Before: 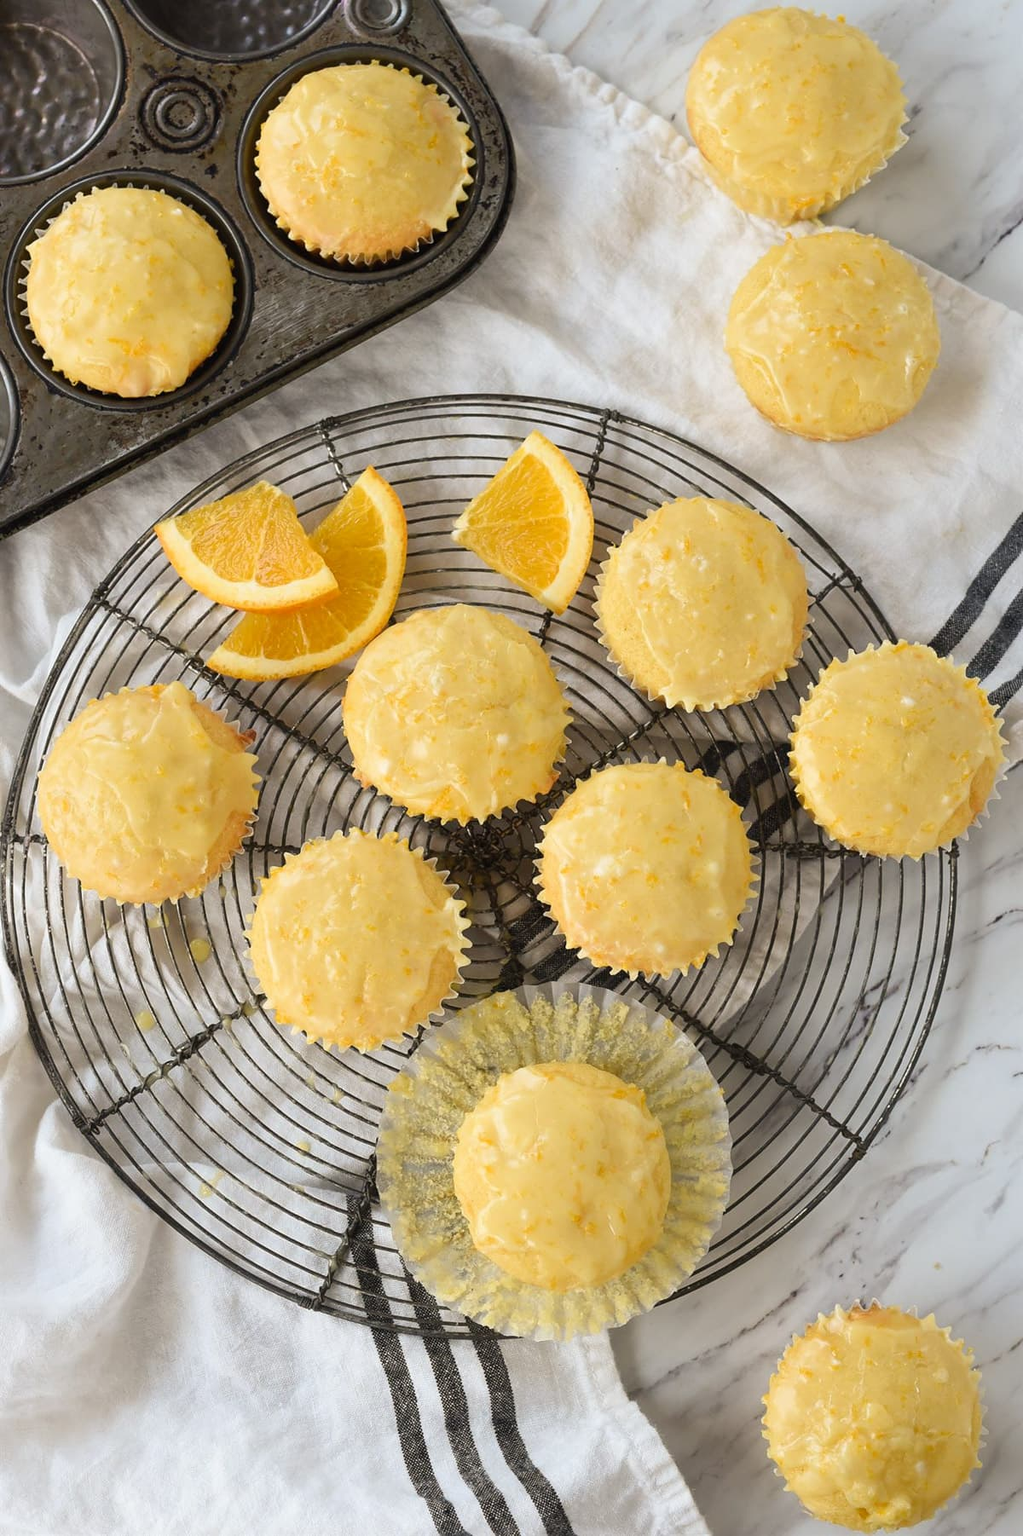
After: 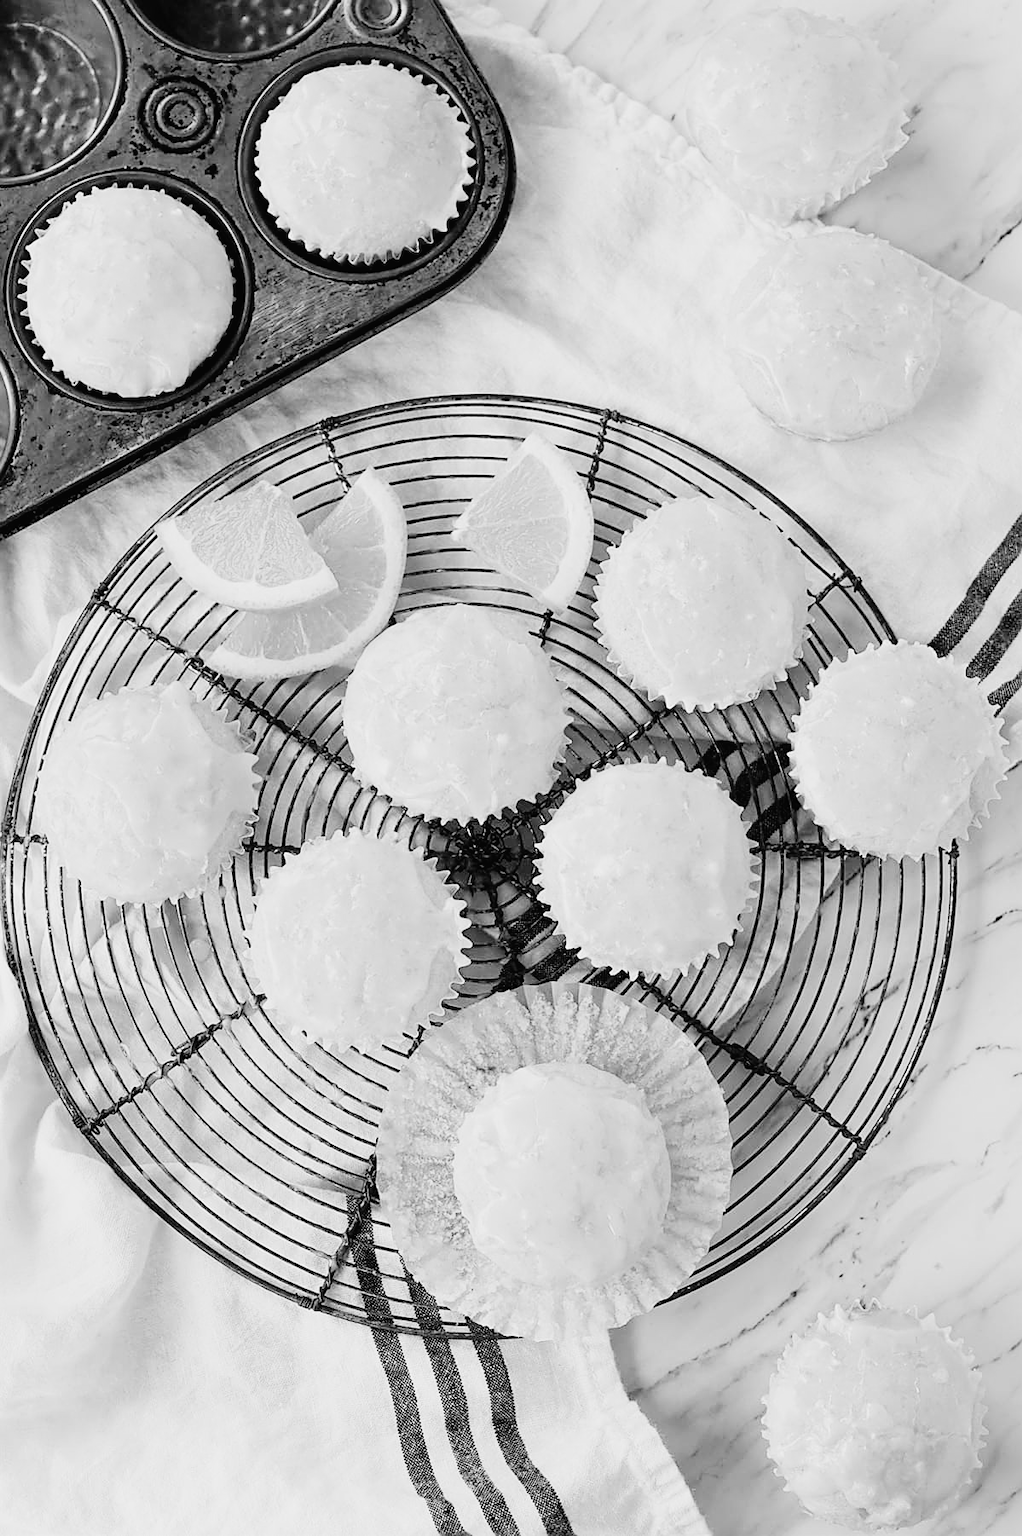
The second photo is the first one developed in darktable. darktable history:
color zones: curves: ch1 [(0, -0.394) (0.143, -0.394) (0.286, -0.394) (0.429, -0.392) (0.571, -0.391) (0.714, -0.391) (0.857, -0.391) (1, -0.394)]
contrast brightness saturation: contrast 0.101, brightness 0.304, saturation 0.142
filmic rgb: black relative exposure -5.14 EV, white relative exposure 3.98 EV, threshold 3.02 EV, hardness 2.88, contrast 1.301, highlights saturation mix -31.21%, enable highlight reconstruction true
sharpen: on, module defaults
